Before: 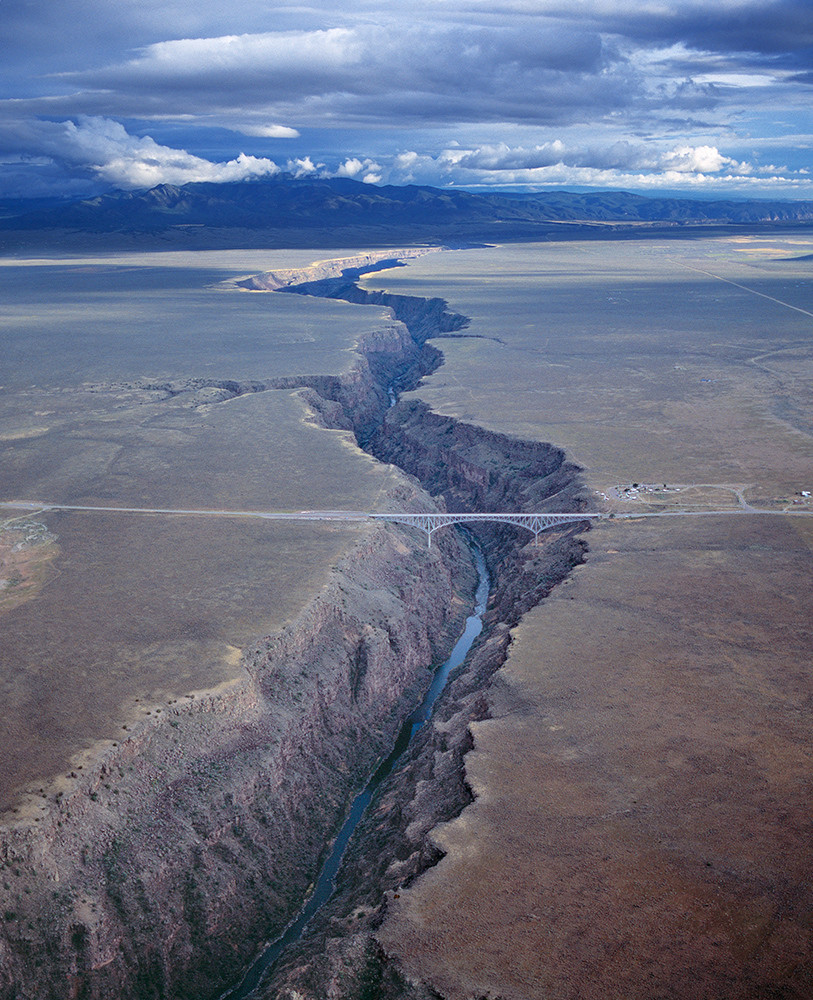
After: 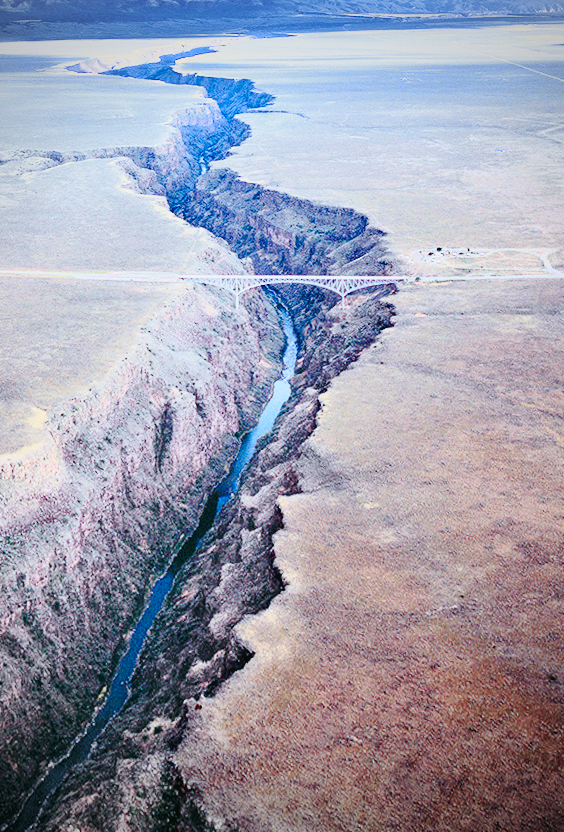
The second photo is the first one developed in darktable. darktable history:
crop: left 16.315%, top 14.246%
base curve: curves: ch0 [(0, 0) (0.028, 0.03) (0.121, 0.232) (0.46, 0.748) (0.859, 0.968) (1, 1)], preserve colors none
rotate and perspective: rotation 0.72°, lens shift (vertical) -0.352, lens shift (horizontal) -0.051, crop left 0.152, crop right 0.859, crop top 0.019, crop bottom 0.964
vignetting: fall-off start 74.49%, fall-off radius 65.9%, brightness -0.628, saturation -0.68
exposure: black level correction 0.005, exposure 0.417 EV, compensate highlight preservation false
tone curve: curves: ch0 [(0, 0.03) (0.037, 0.045) (0.123, 0.123) (0.19, 0.186) (0.277, 0.279) (0.474, 0.517) (0.584, 0.664) (0.678, 0.777) (0.875, 0.92) (1, 0.965)]; ch1 [(0, 0) (0.243, 0.245) (0.402, 0.41) (0.493, 0.487) (0.508, 0.503) (0.531, 0.532) (0.551, 0.556) (0.637, 0.671) (0.694, 0.732) (1, 1)]; ch2 [(0, 0) (0.249, 0.216) (0.356, 0.329) (0.424, 0.442) (0.476, 0.477) (0.498, 0.503) (0.517, 0.524) (0.532, 0.547) (0.562, 0.576) (0.614, 0.644) (0.706, 0.748) (0.808, 0.809) (0.991, 0.968)], color space Lab, independent channels, preserve colors none
